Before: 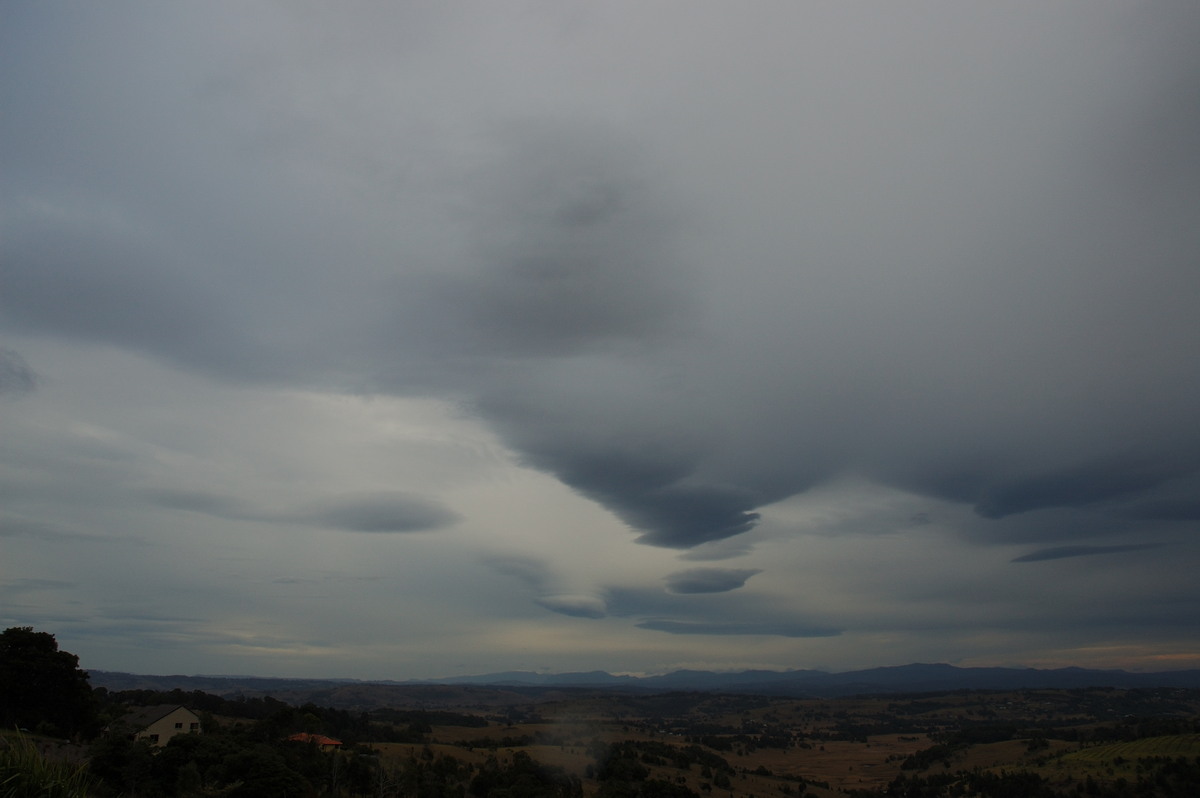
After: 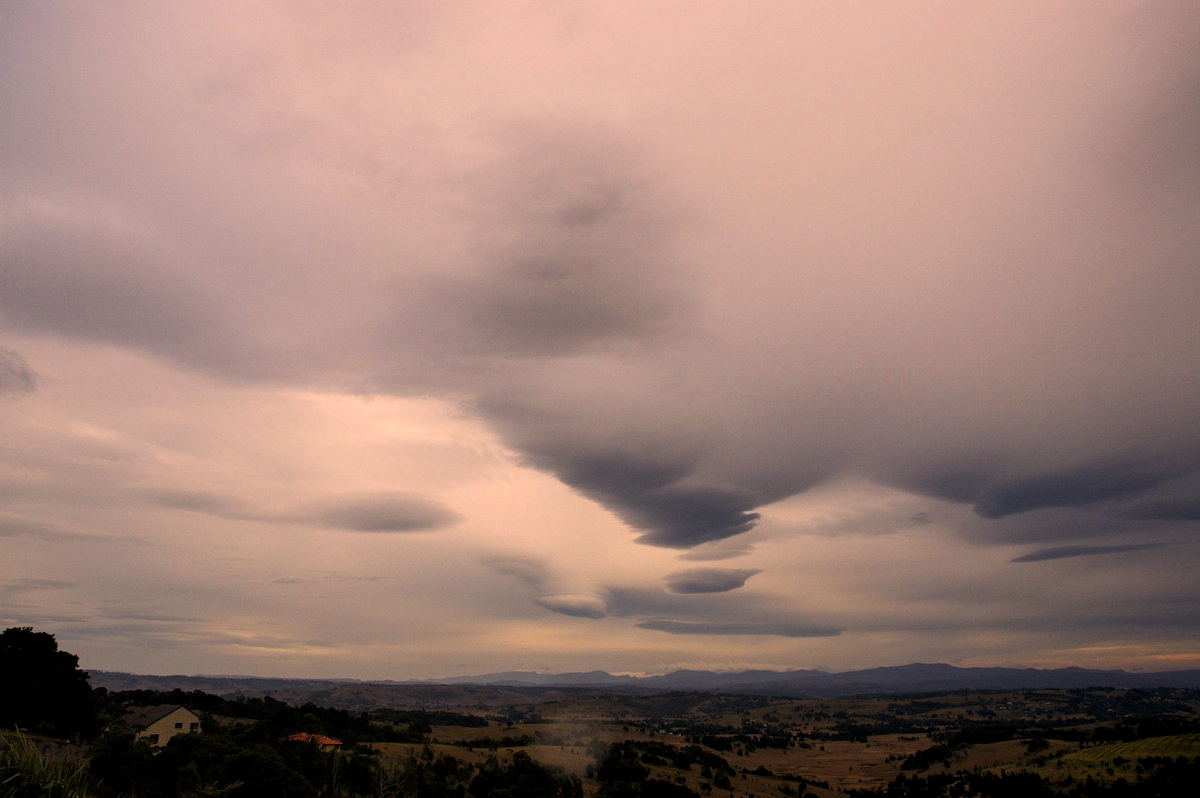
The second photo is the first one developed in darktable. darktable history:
color correction: highlights a* 22.2, highlights b* 21.86
local contrast: highlights 61%, detail 143%, midtone range 0.427
exposure: exposure 0.716 EV, compensate exposure bias true, compensate highlight preservation false
